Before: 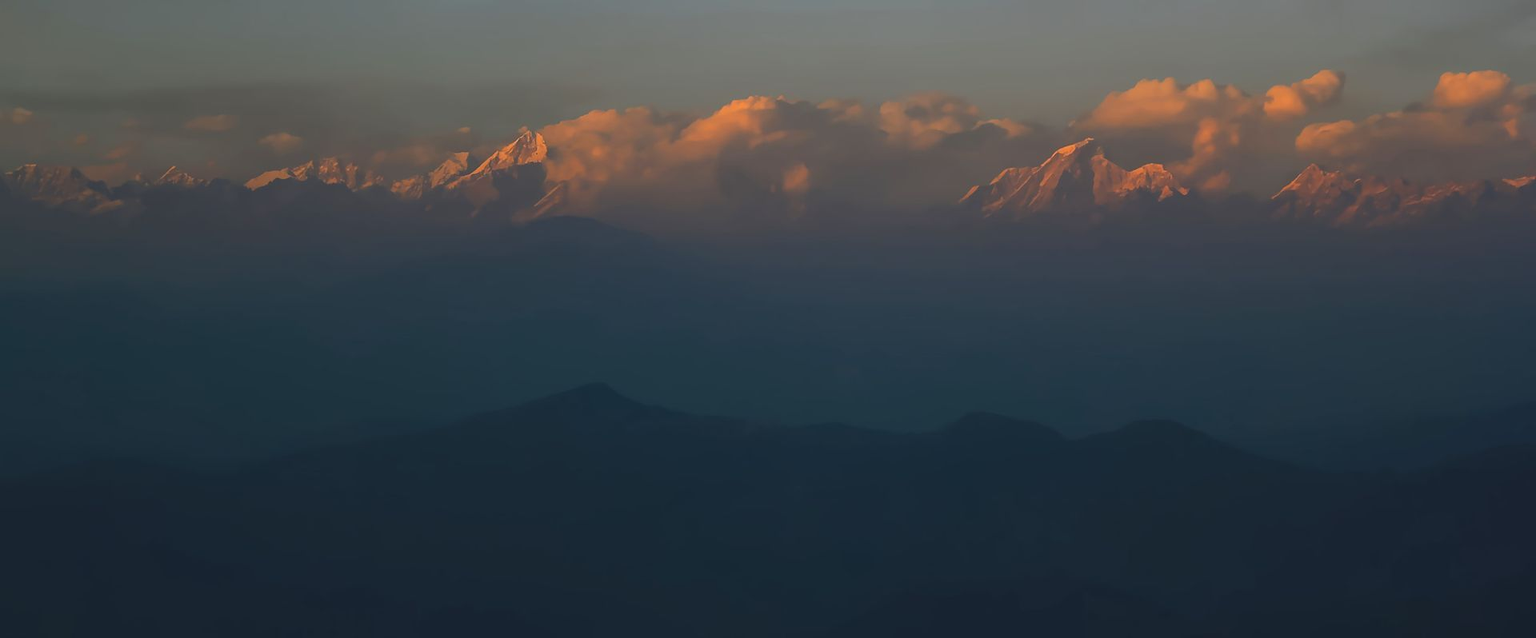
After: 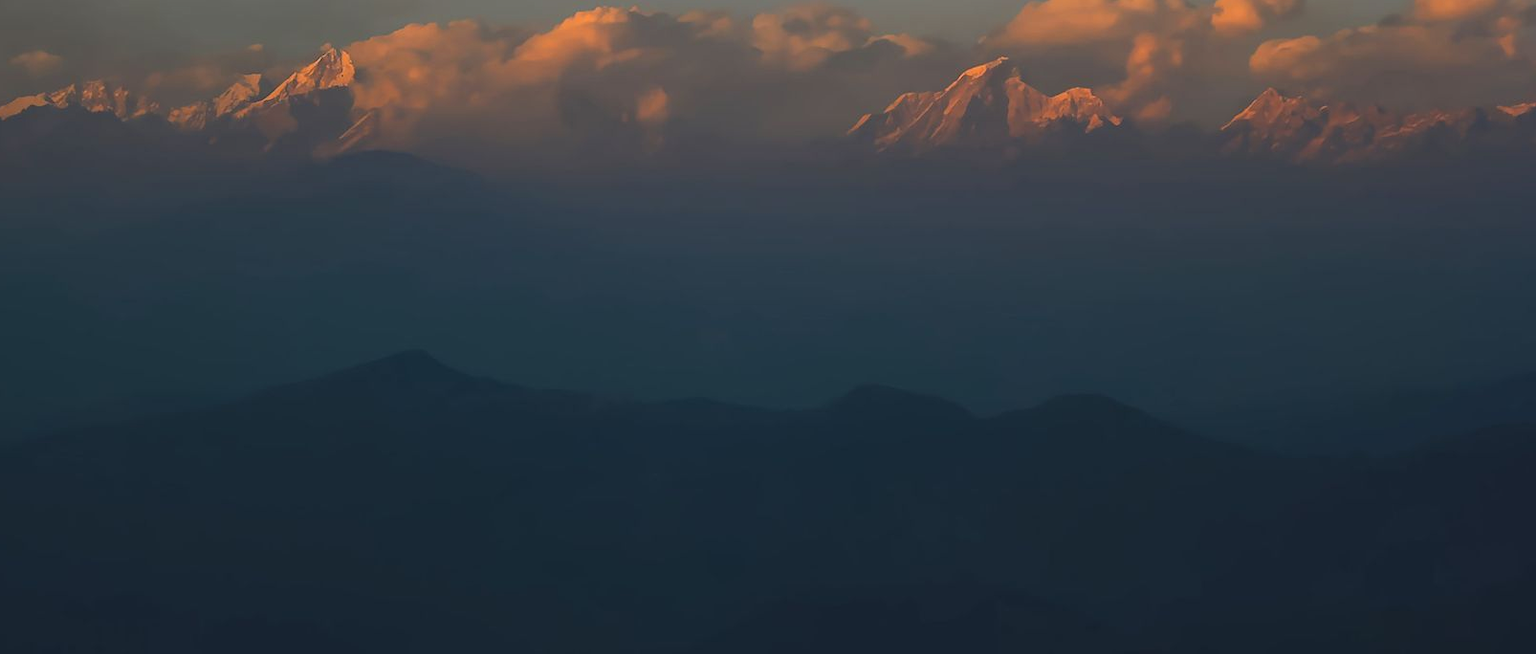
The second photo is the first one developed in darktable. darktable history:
crop: left 16.315%, top 14.246%
contrast equalizer: octaves 7, y [[0.6 ×6], [0.55 ×6], [0 ×6], [0 ×6], [0 ×6]], mix 0.15
